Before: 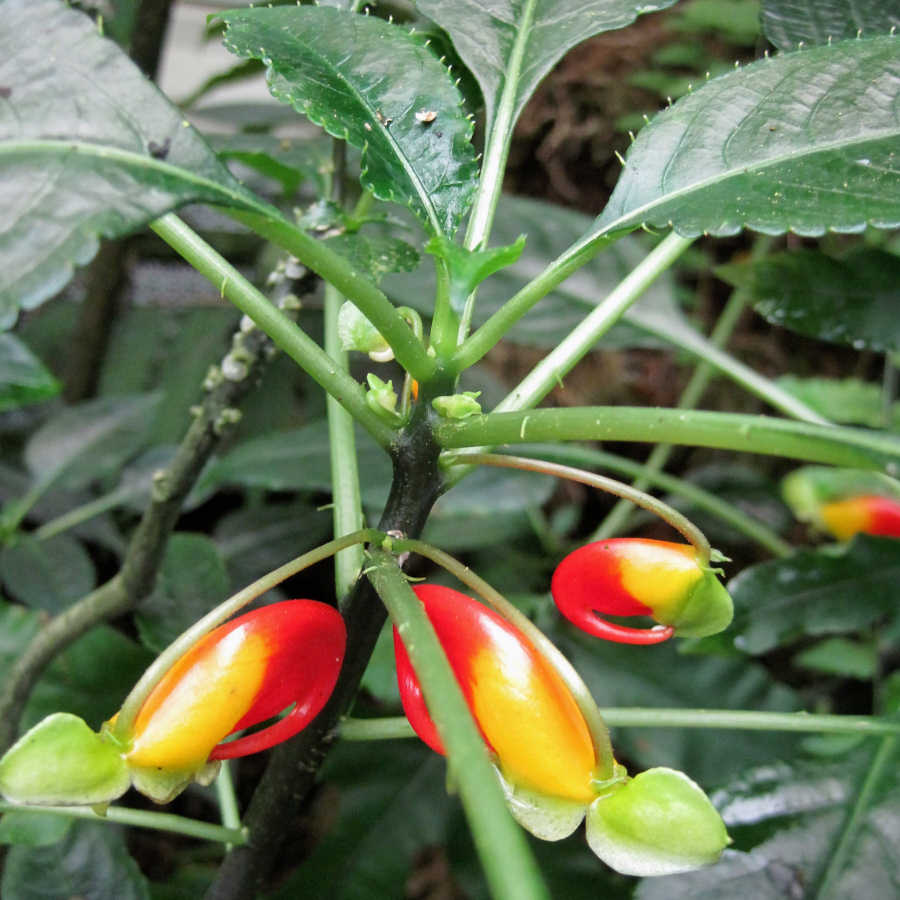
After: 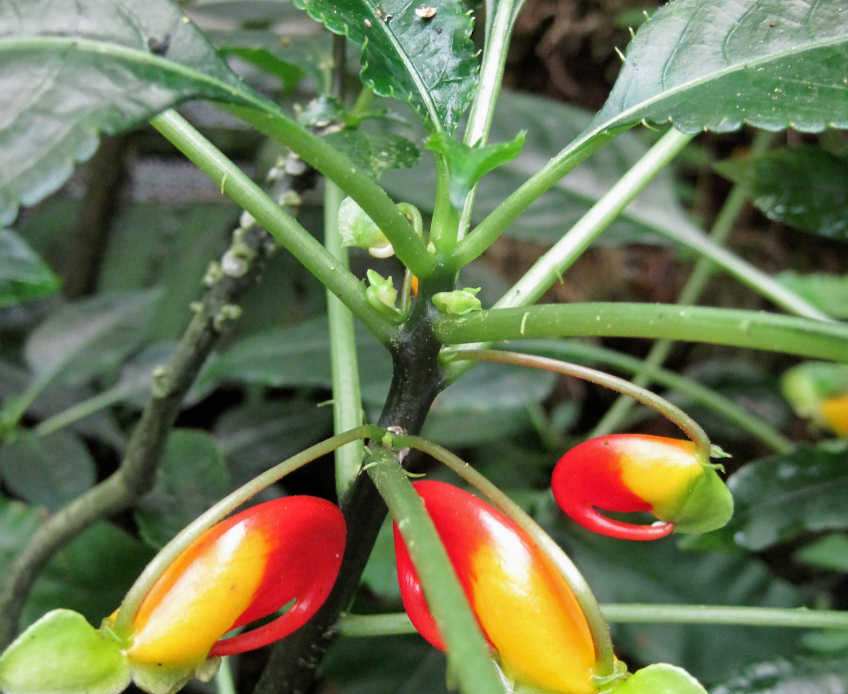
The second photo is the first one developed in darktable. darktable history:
crop and rotate: angle 0.03°, top 11.643%, right 5.651%, bottom 11.189%
white balance: emerald 1
shadows and highlights: shadows 53, soften with gaussian
